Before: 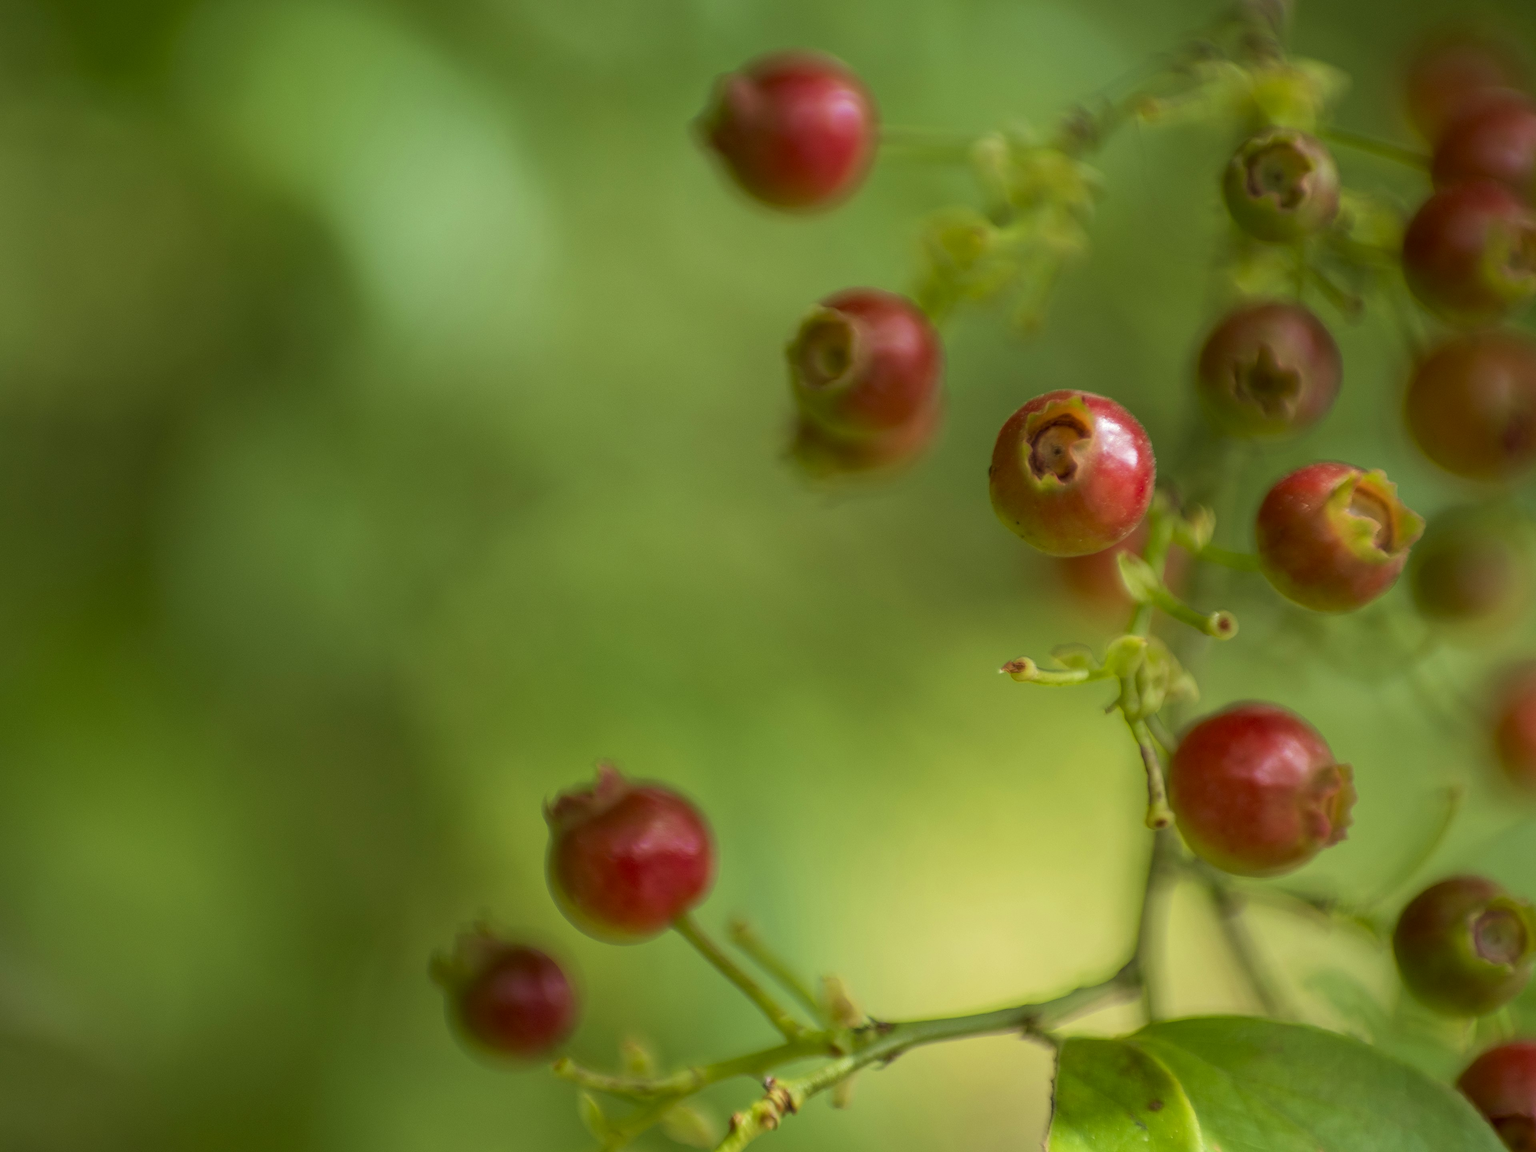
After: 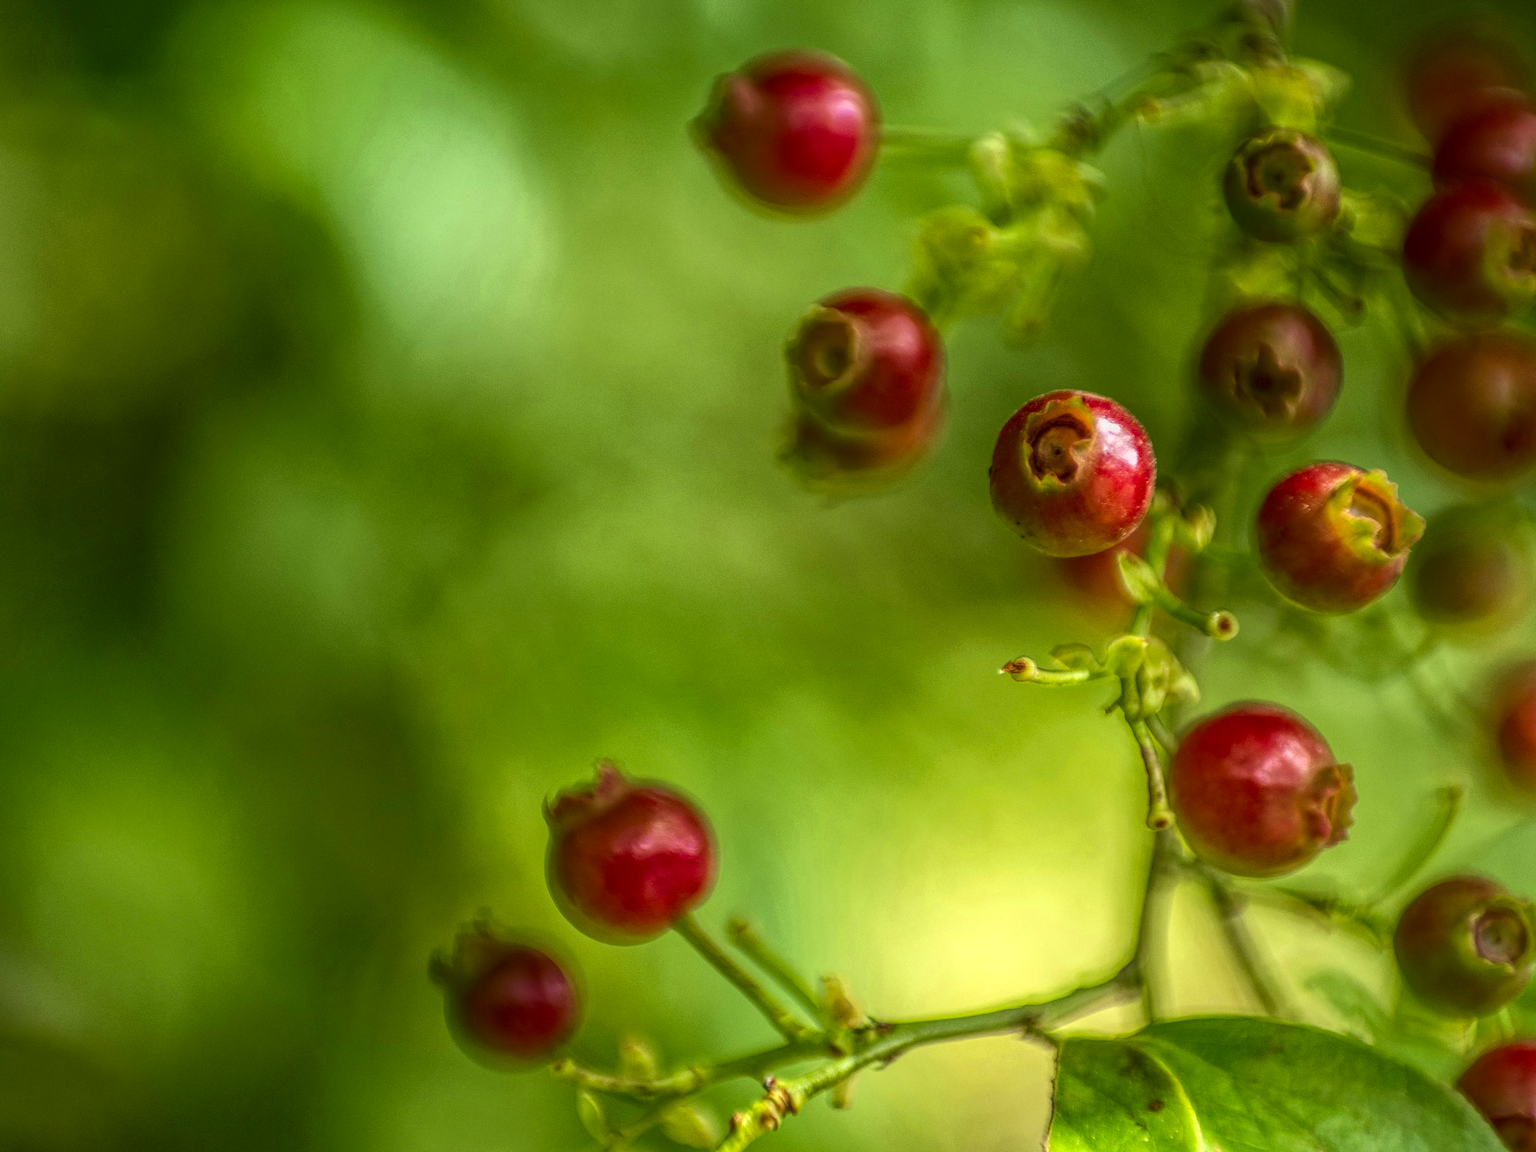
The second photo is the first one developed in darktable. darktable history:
tone equalizer: -8 EV 0.06 EV, smoothing diameter 25%, edges refinement/feathering 10, preserve details guided filter
contrast brightness saturation: contrast 0.13, brightness -0.24, saturation 0.14
local contrast: highlights 20%, shadows 30%, detail 200%, midtone range 0.2
exposure: black level correction -0.002, exposure 0.708 EV, compensate exposure bias true, compensate highlight preservation false
